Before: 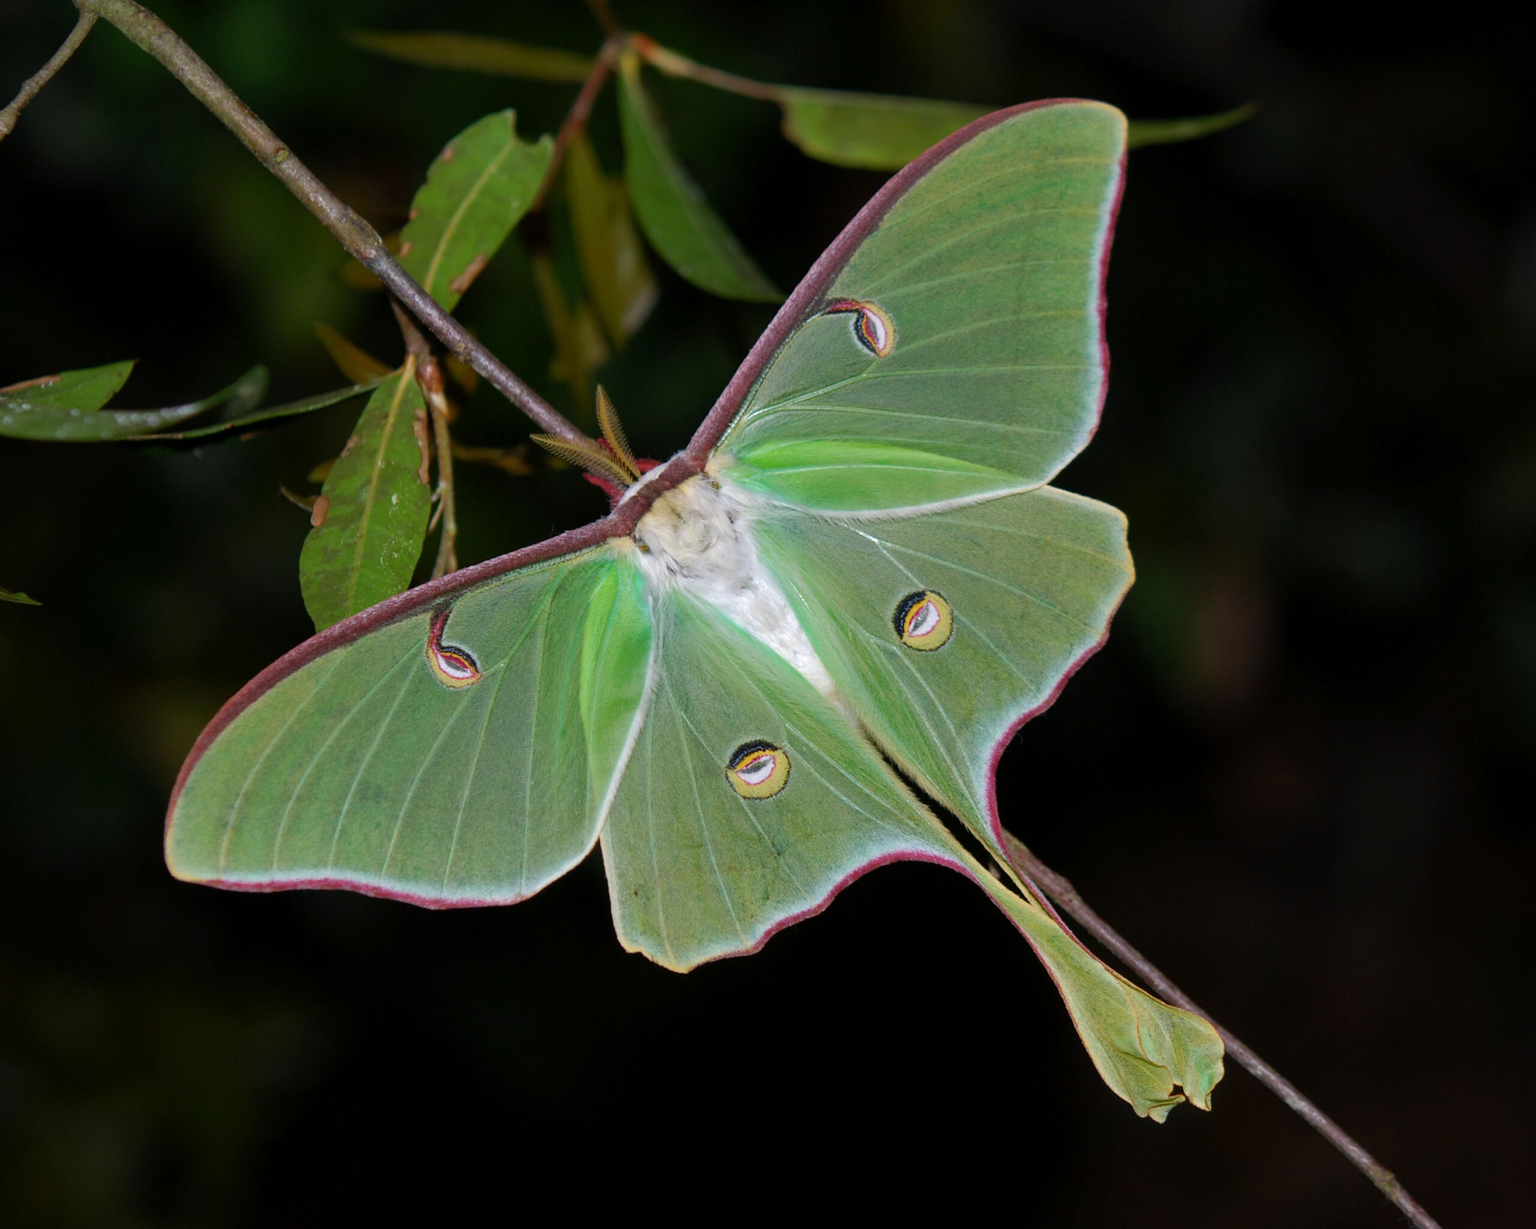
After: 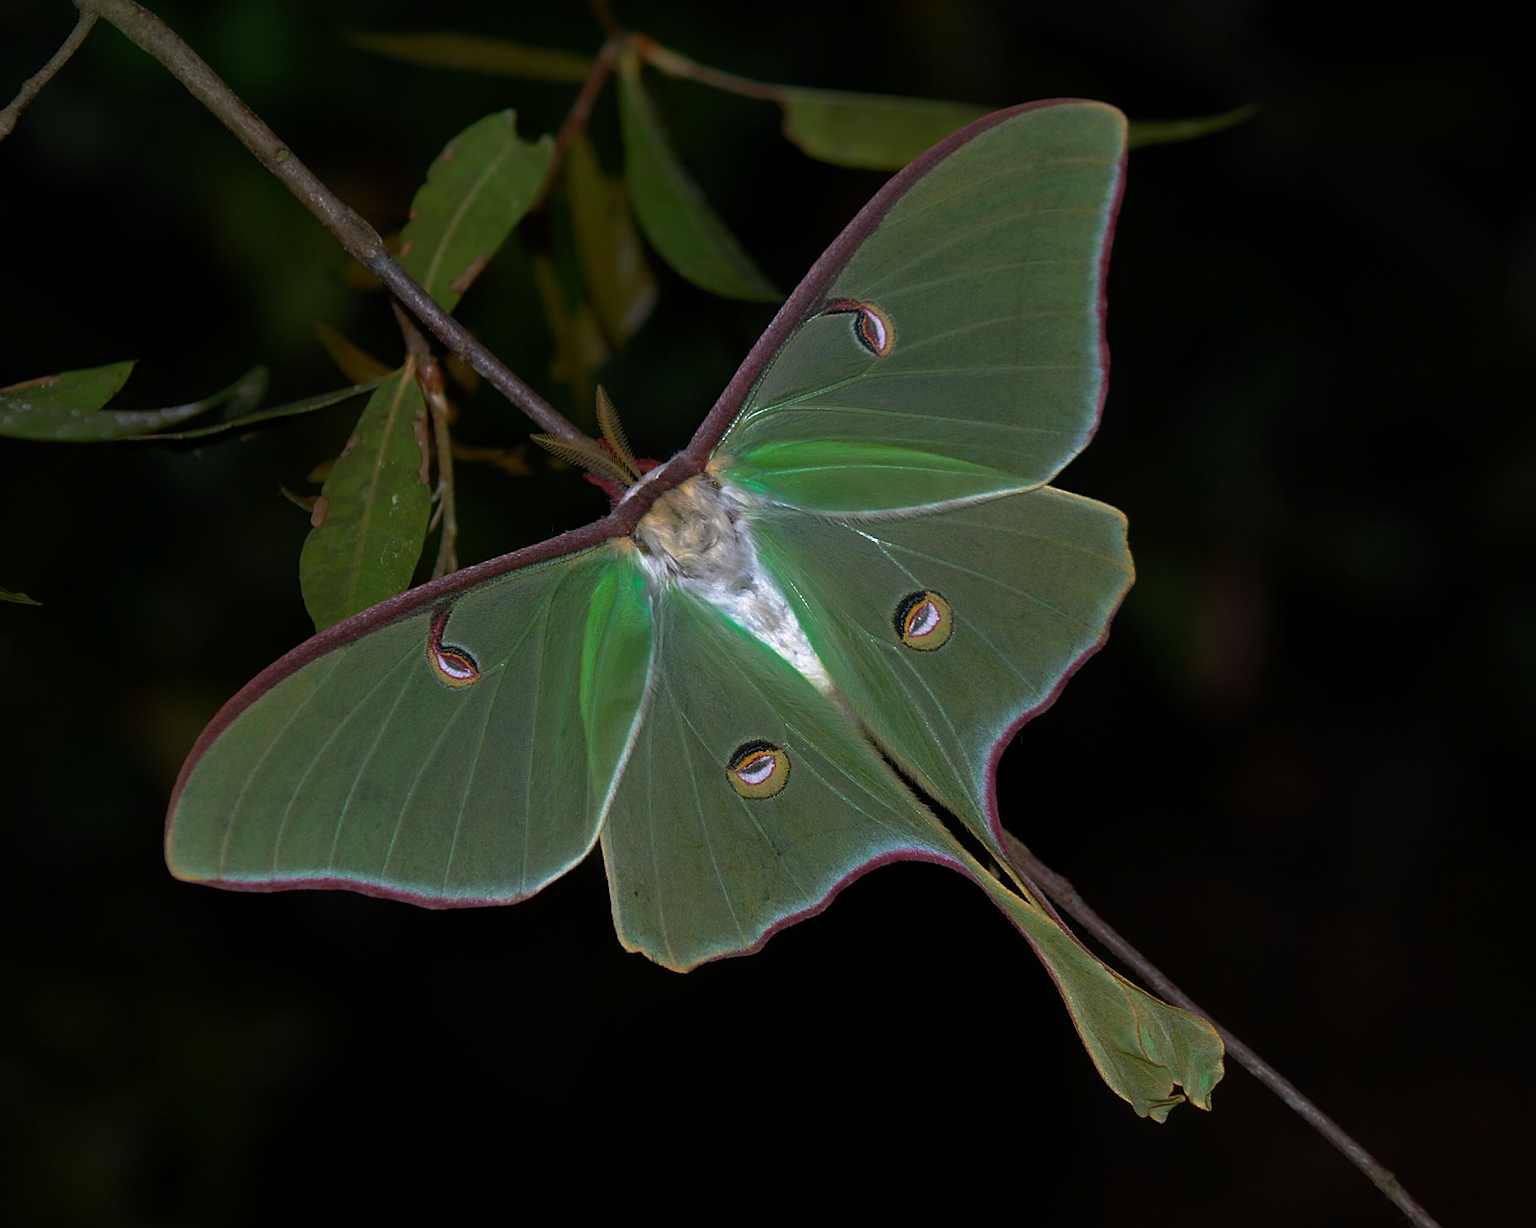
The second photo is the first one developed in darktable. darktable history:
base curve: curves: ch0 [(0, 0) (0.564, 0.291) (0.802, 0.731) (1, 1)], preserve colors none
sharpen: on, module defaults
